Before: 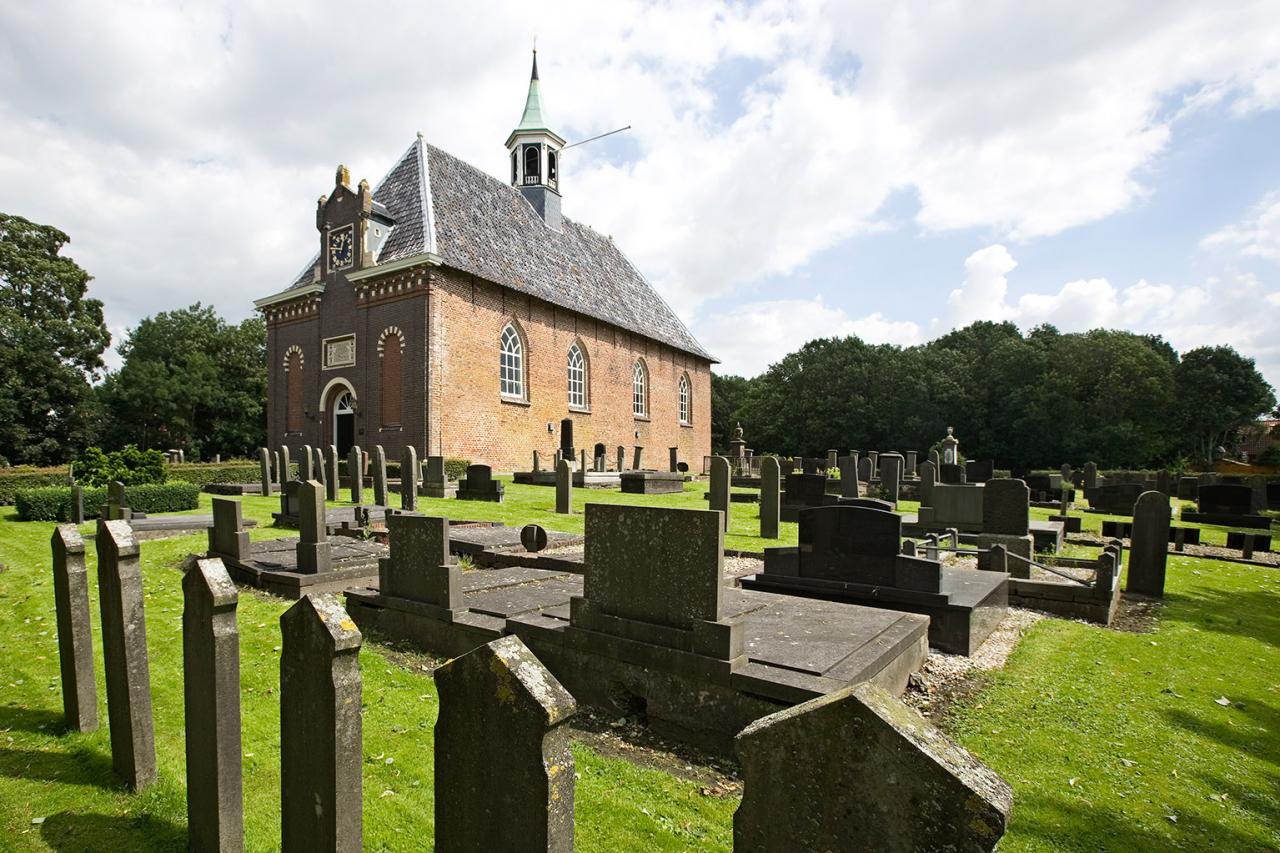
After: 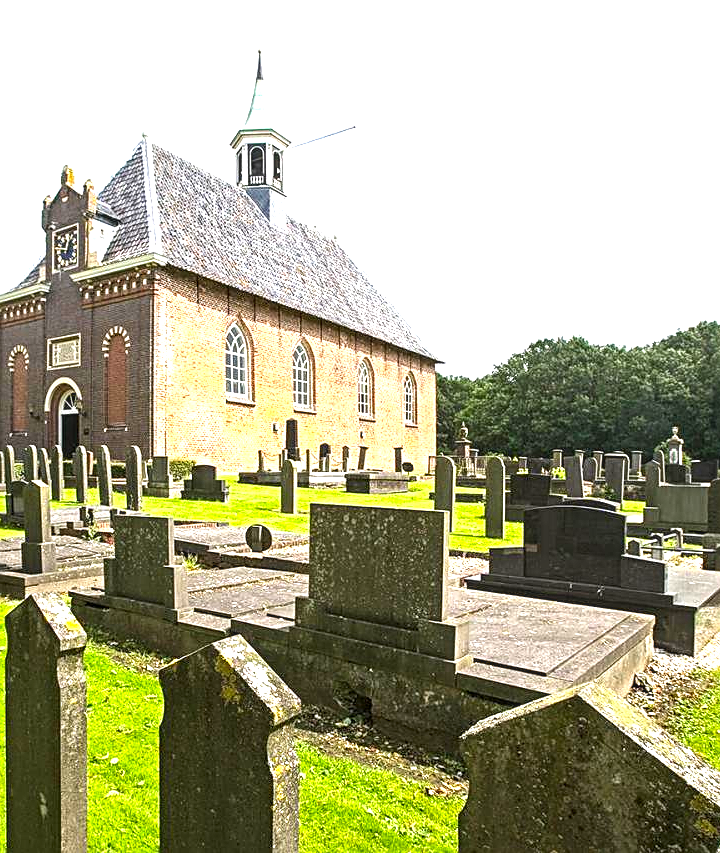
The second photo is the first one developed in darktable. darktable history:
exposure: black level correction 0, exposure 1.2 EV, compensate highlight preservation false
crop: left 21.496%, right 22.254%
white balance: red 1.004, blue 1.024
contrast brightness saturation: contrast 0.09, saturation 0.28
local contrast: highlights 61%, detail 143%, midtone range 0.428
sharpen: on, module defaults
